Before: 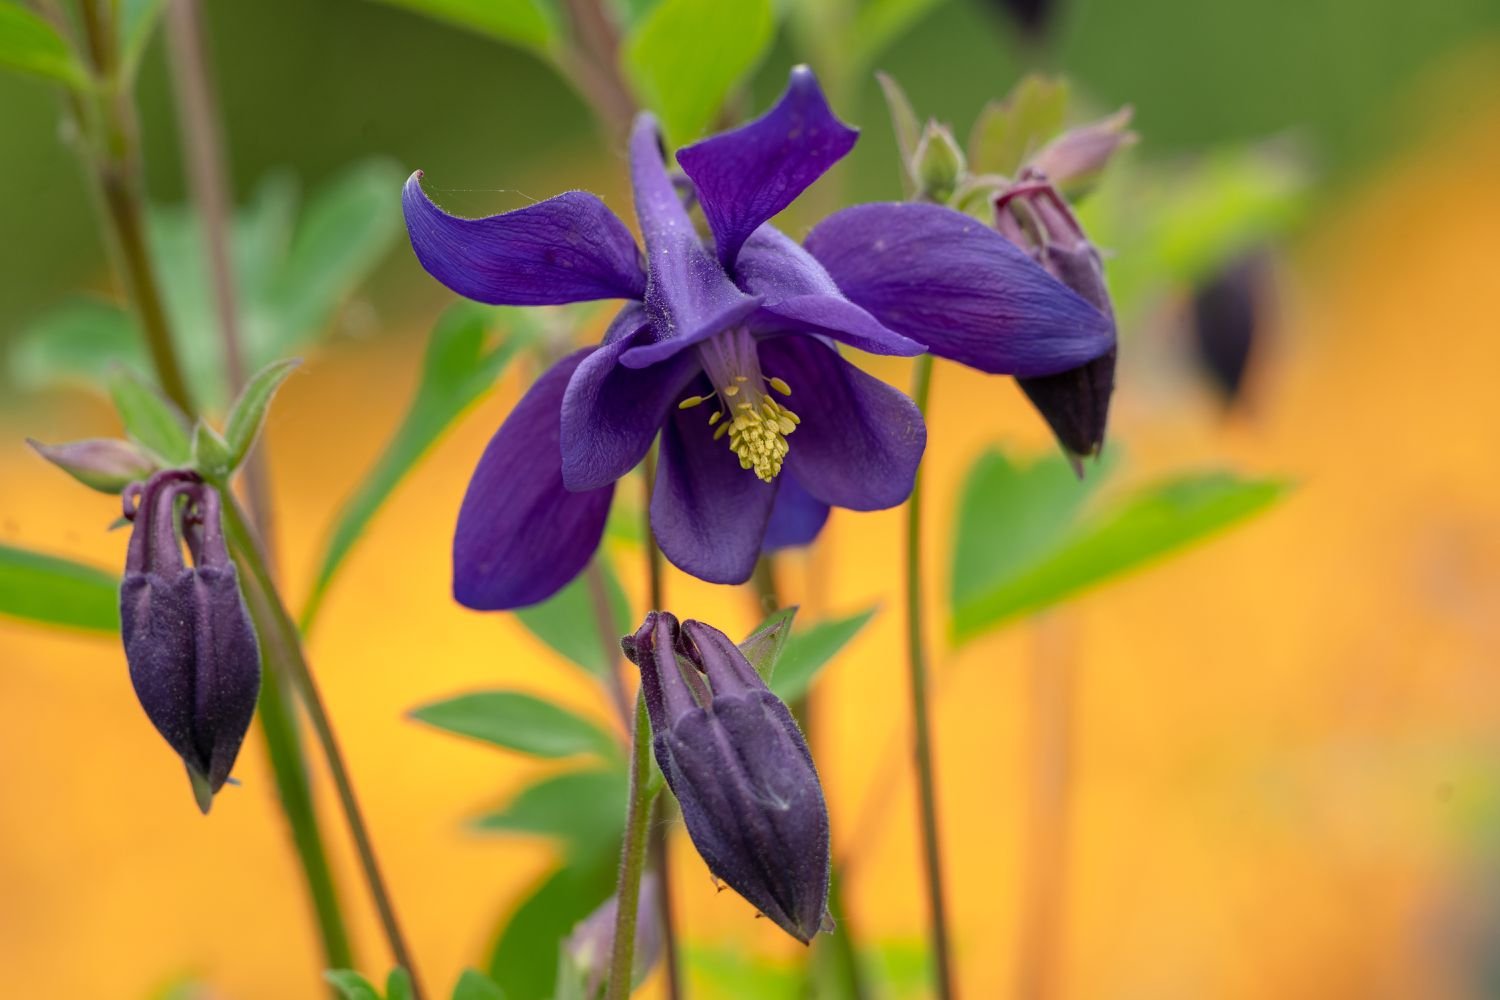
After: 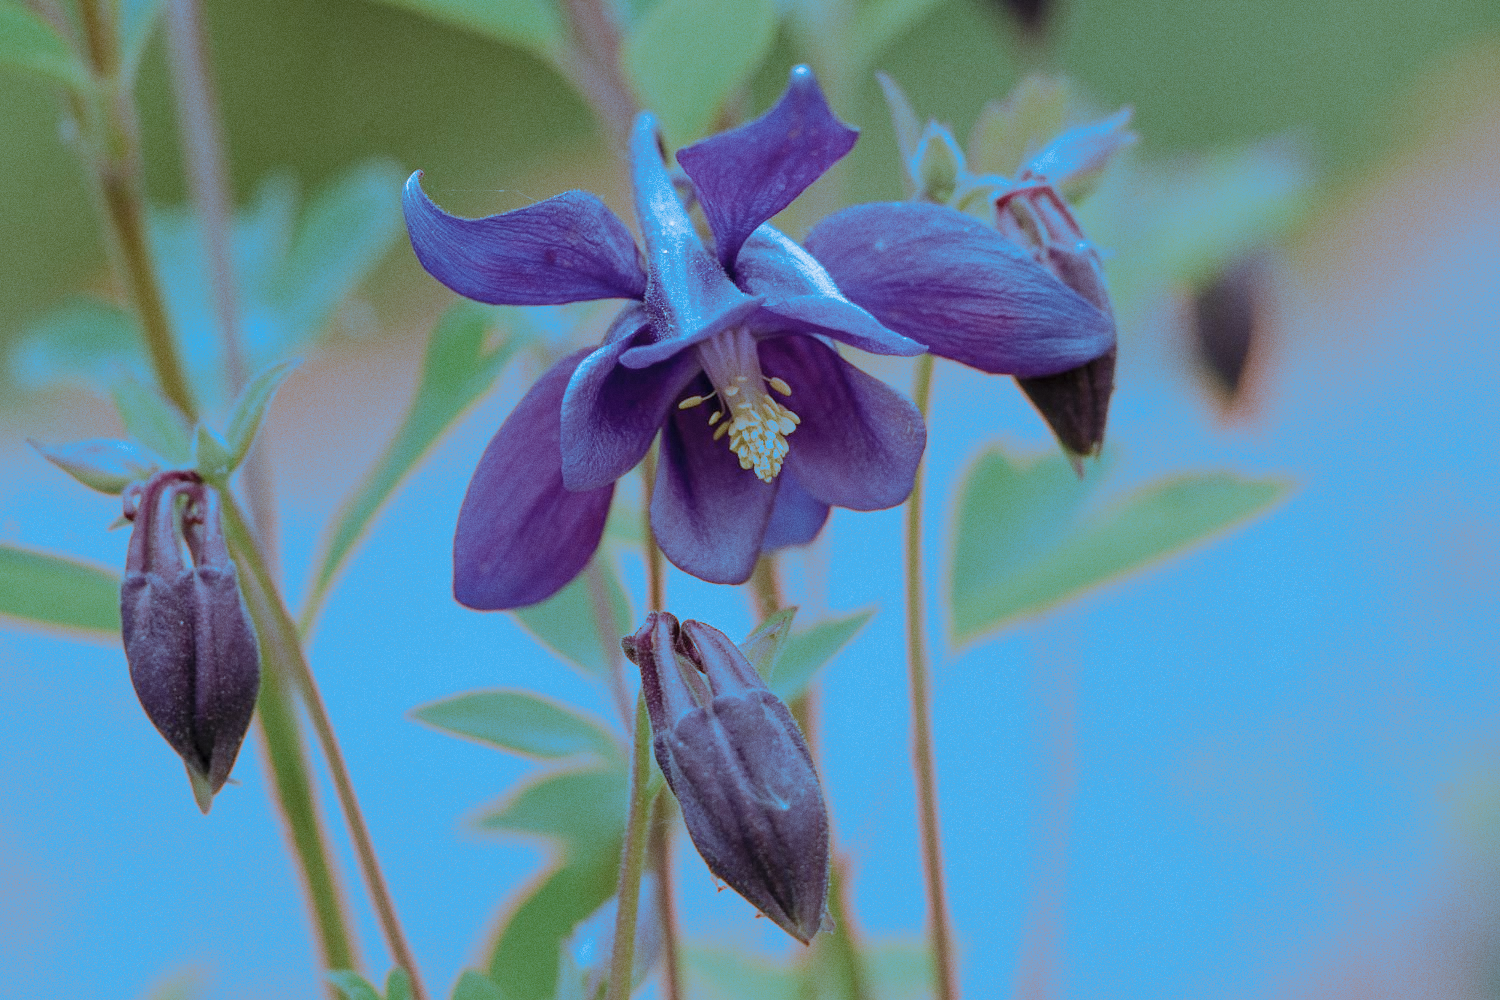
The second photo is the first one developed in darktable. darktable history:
split-toning: shadows › hue 220°, shadows › saturation 0.64, highlights › hue 220°, highlights › saturation 0.64, balance 0, compress 5.22%
grain: coarseness 0.47 ISO
contrast brightness saturation: brightness 0.15
